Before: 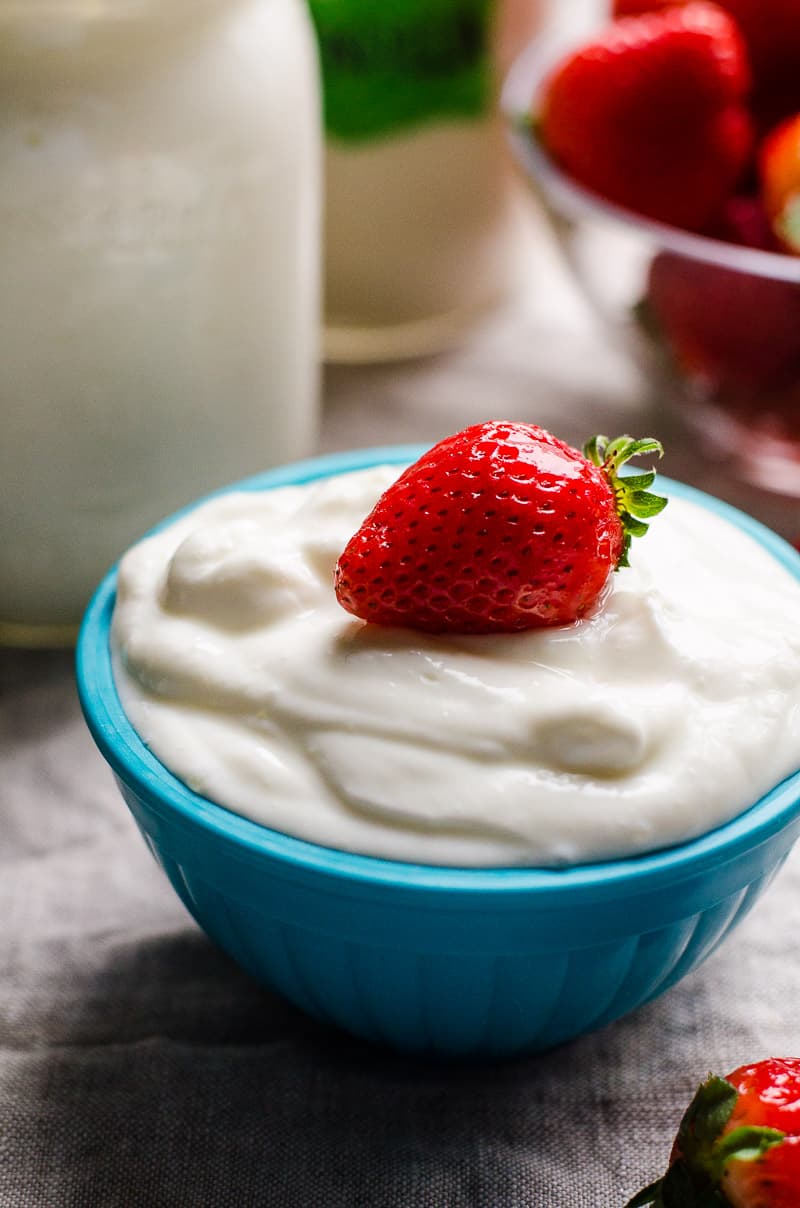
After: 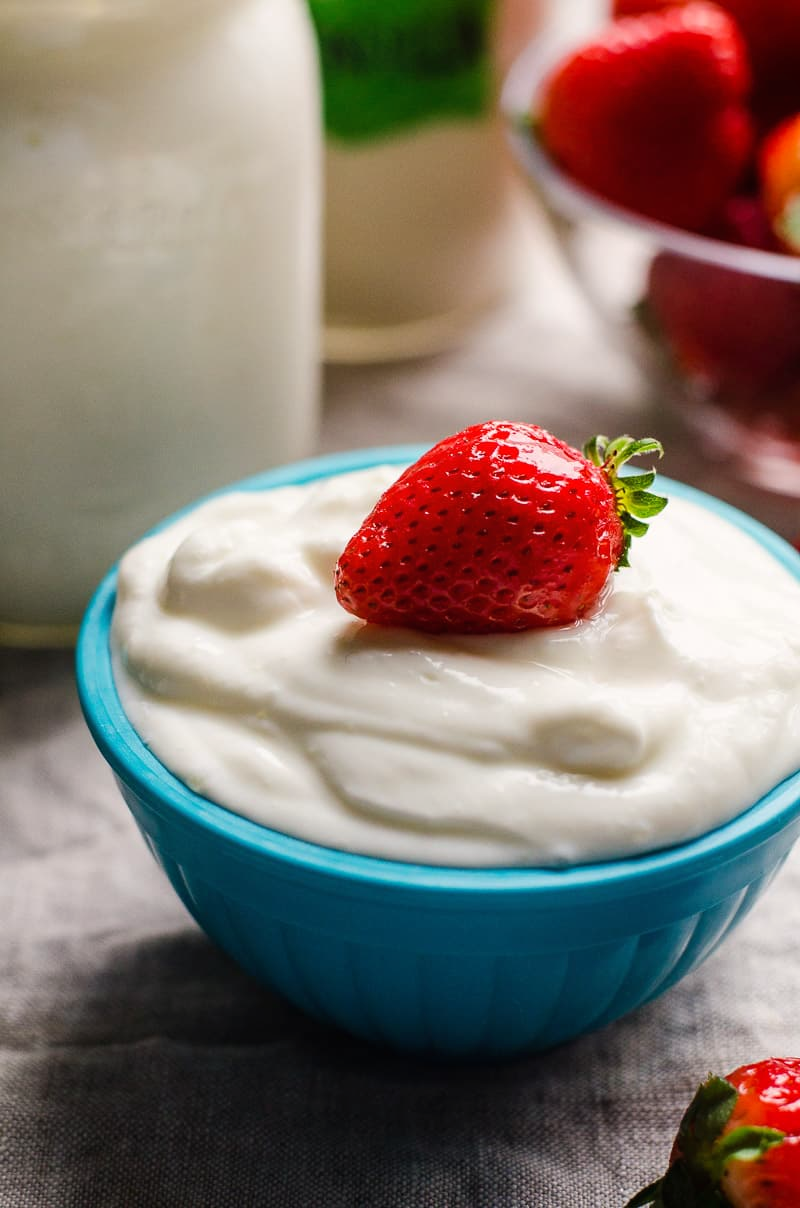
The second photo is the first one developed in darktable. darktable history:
local contrast: mode bilateral grid, contrast 100, coarseness 100, detail 91%, midtone range 0.2
white balance: red 1.009, blue 0.985
